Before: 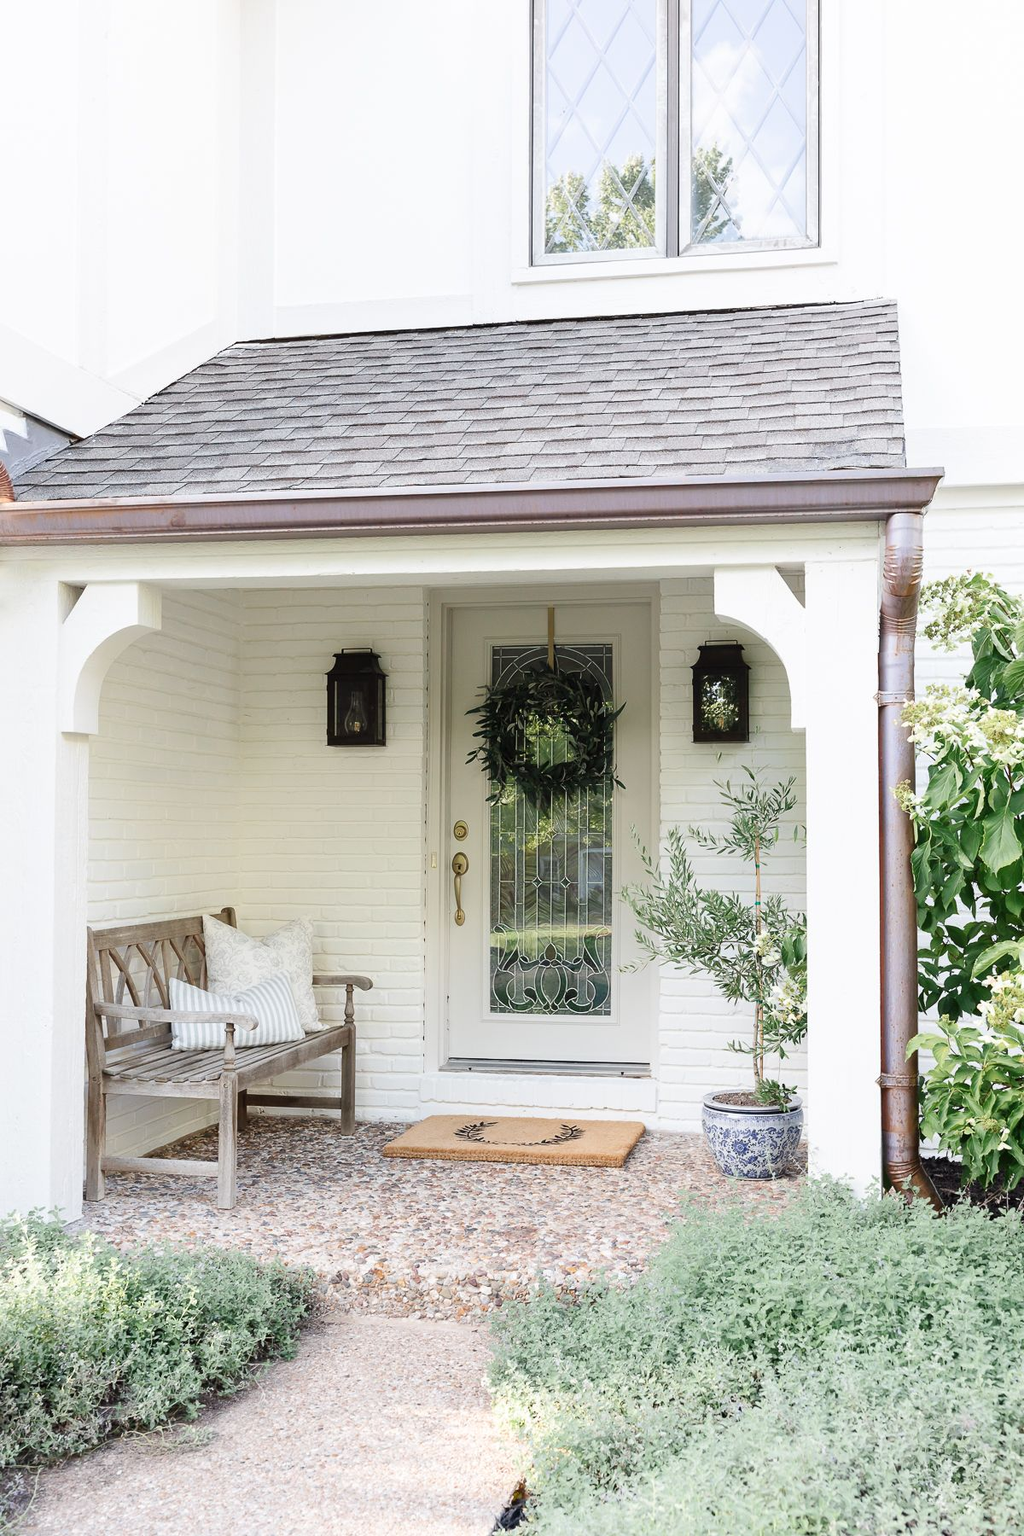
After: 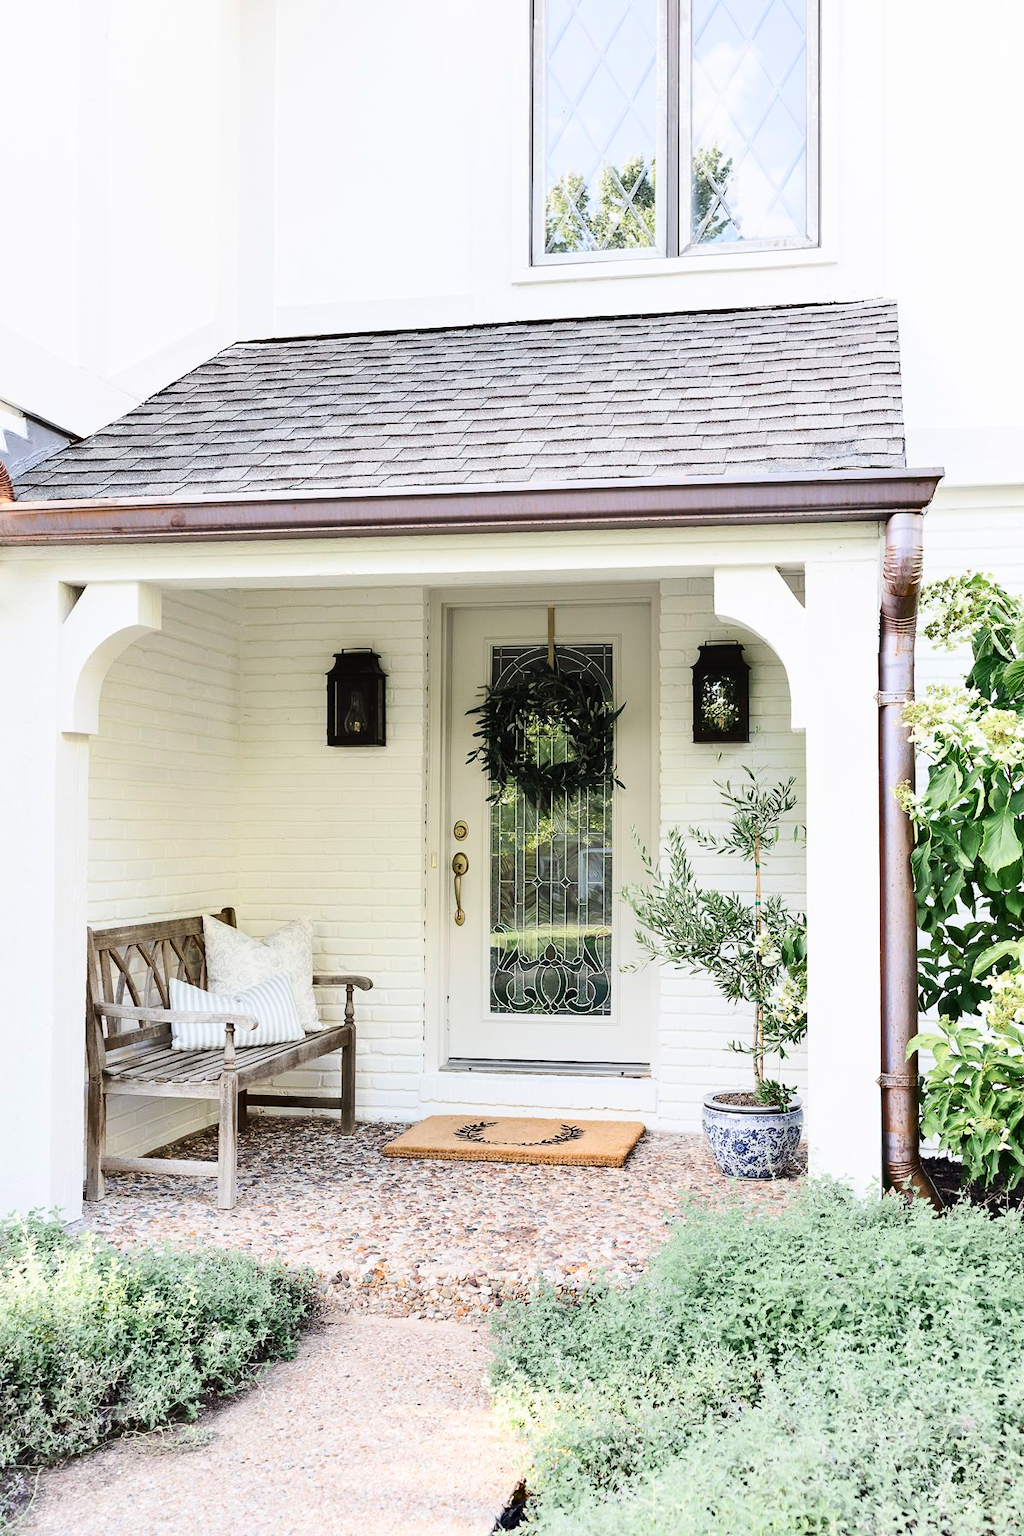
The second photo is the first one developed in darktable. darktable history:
base curve: curves: ch0 [(0, 0) (0.032, 0.025) (0.121, 0.166) (0.206, 0.329) (0.605, 0.79) (1, 1)]
shadows and highlights: shadows 58.37, soften with gaussian
